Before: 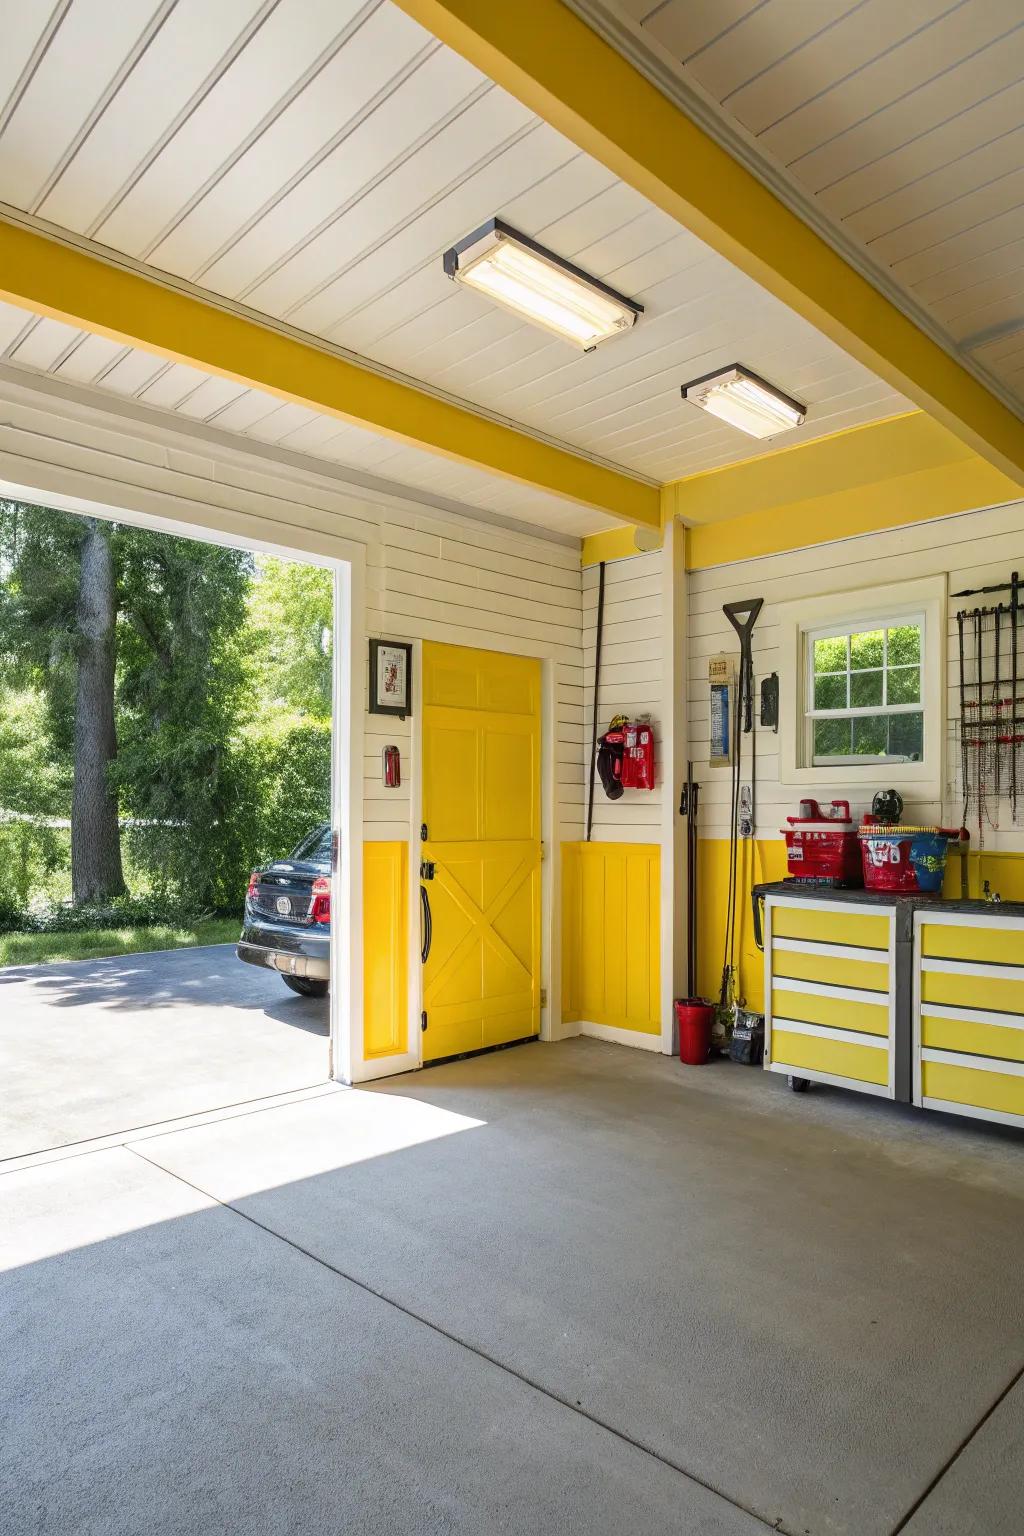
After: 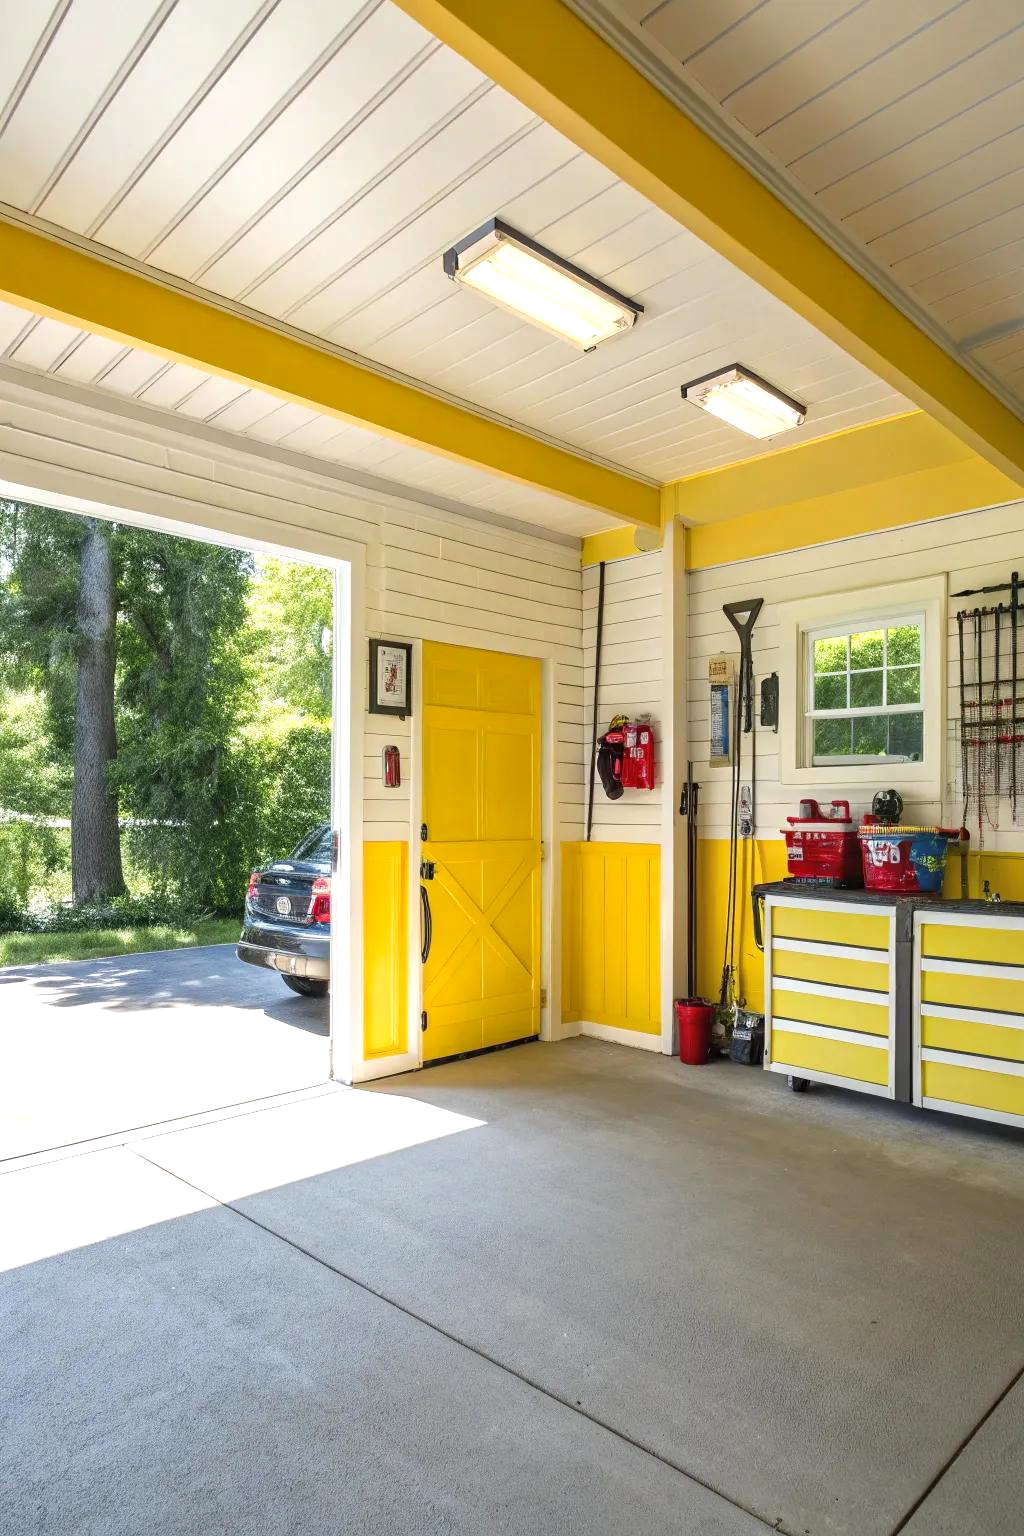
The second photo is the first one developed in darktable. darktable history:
shadows and highlights: shadows 25.21, highlights -26.57
exposure: exposure 0.374 EV, compensate highlight preservation false
